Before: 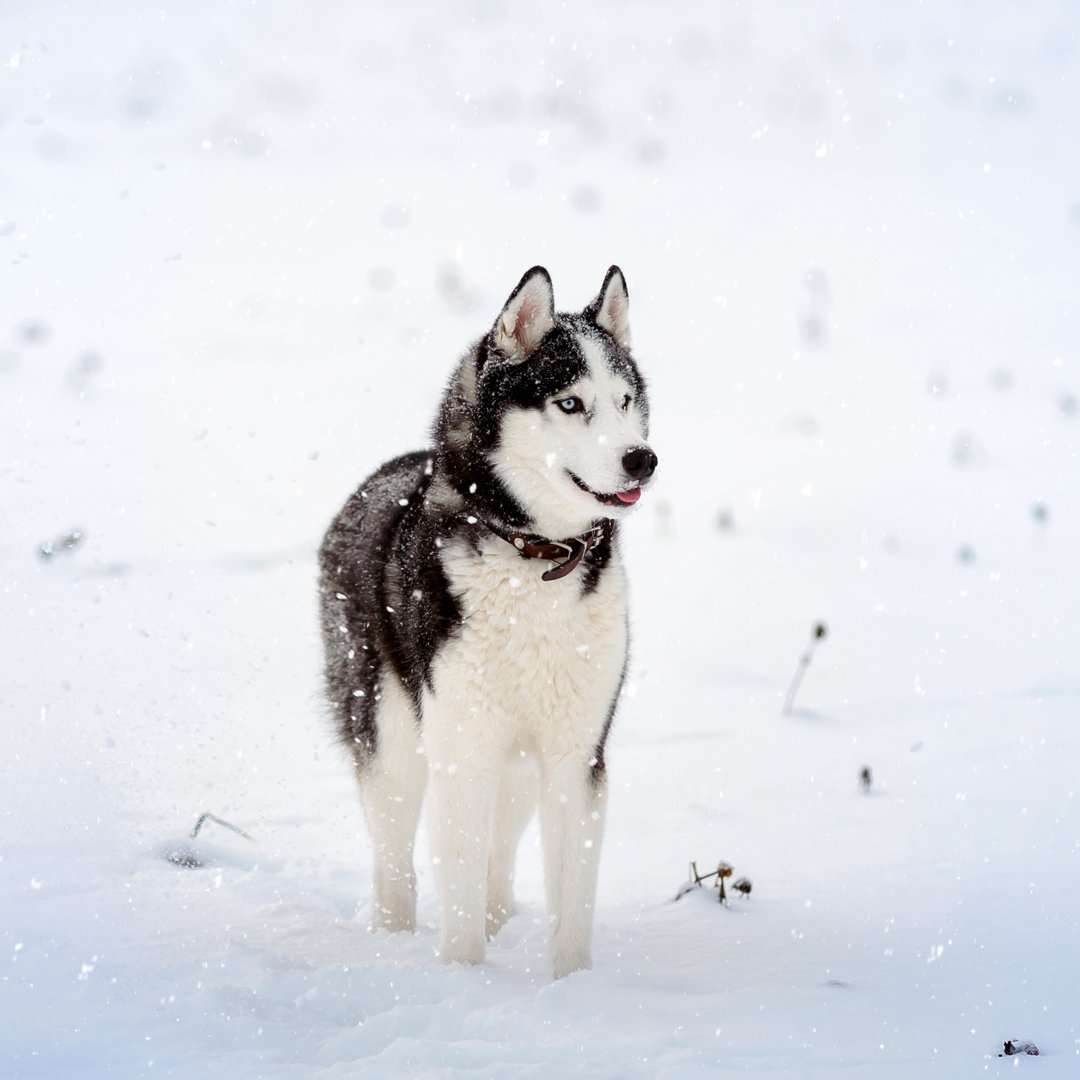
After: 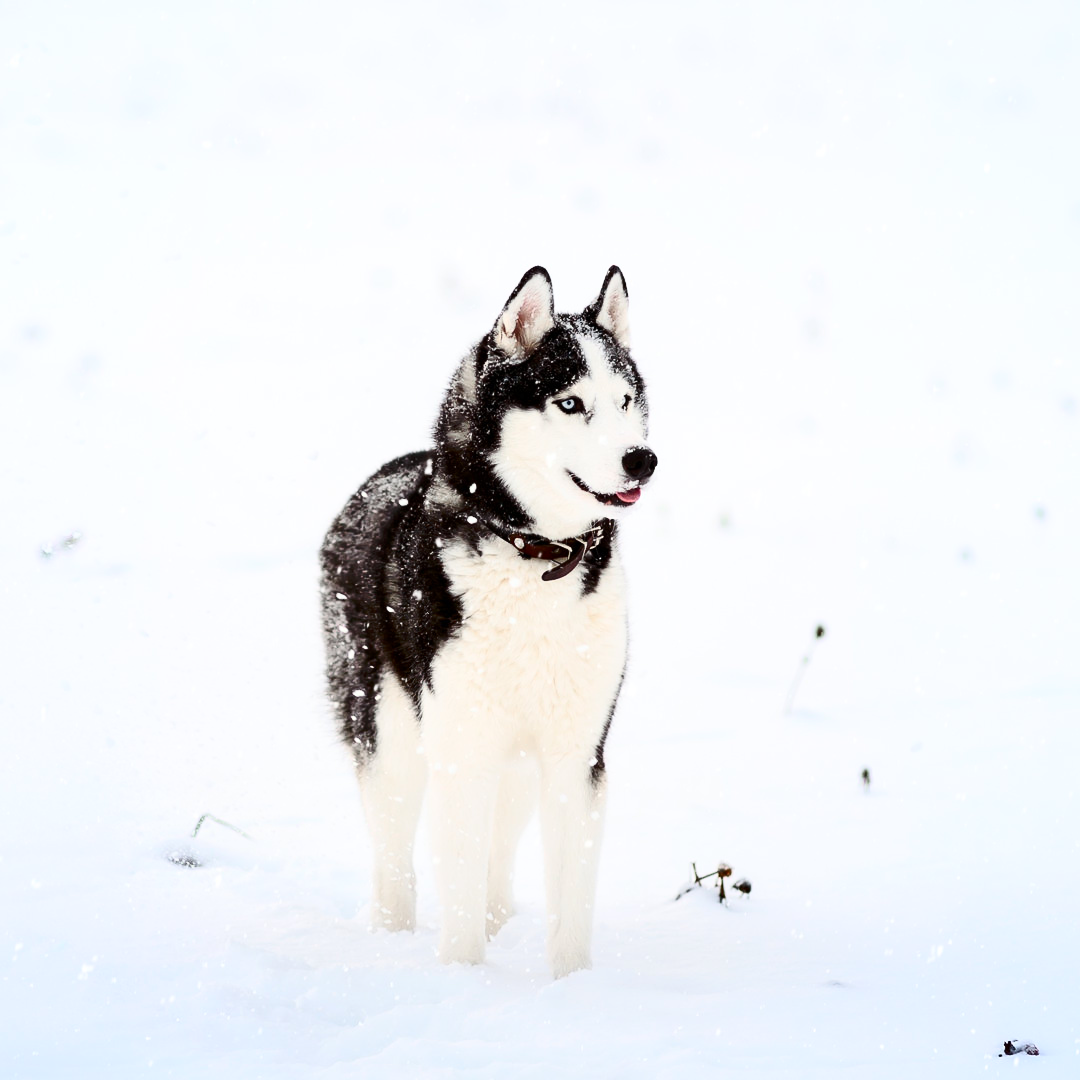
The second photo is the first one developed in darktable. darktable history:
contrast brightness saturation: contrast 0.391, brightness 0.11
